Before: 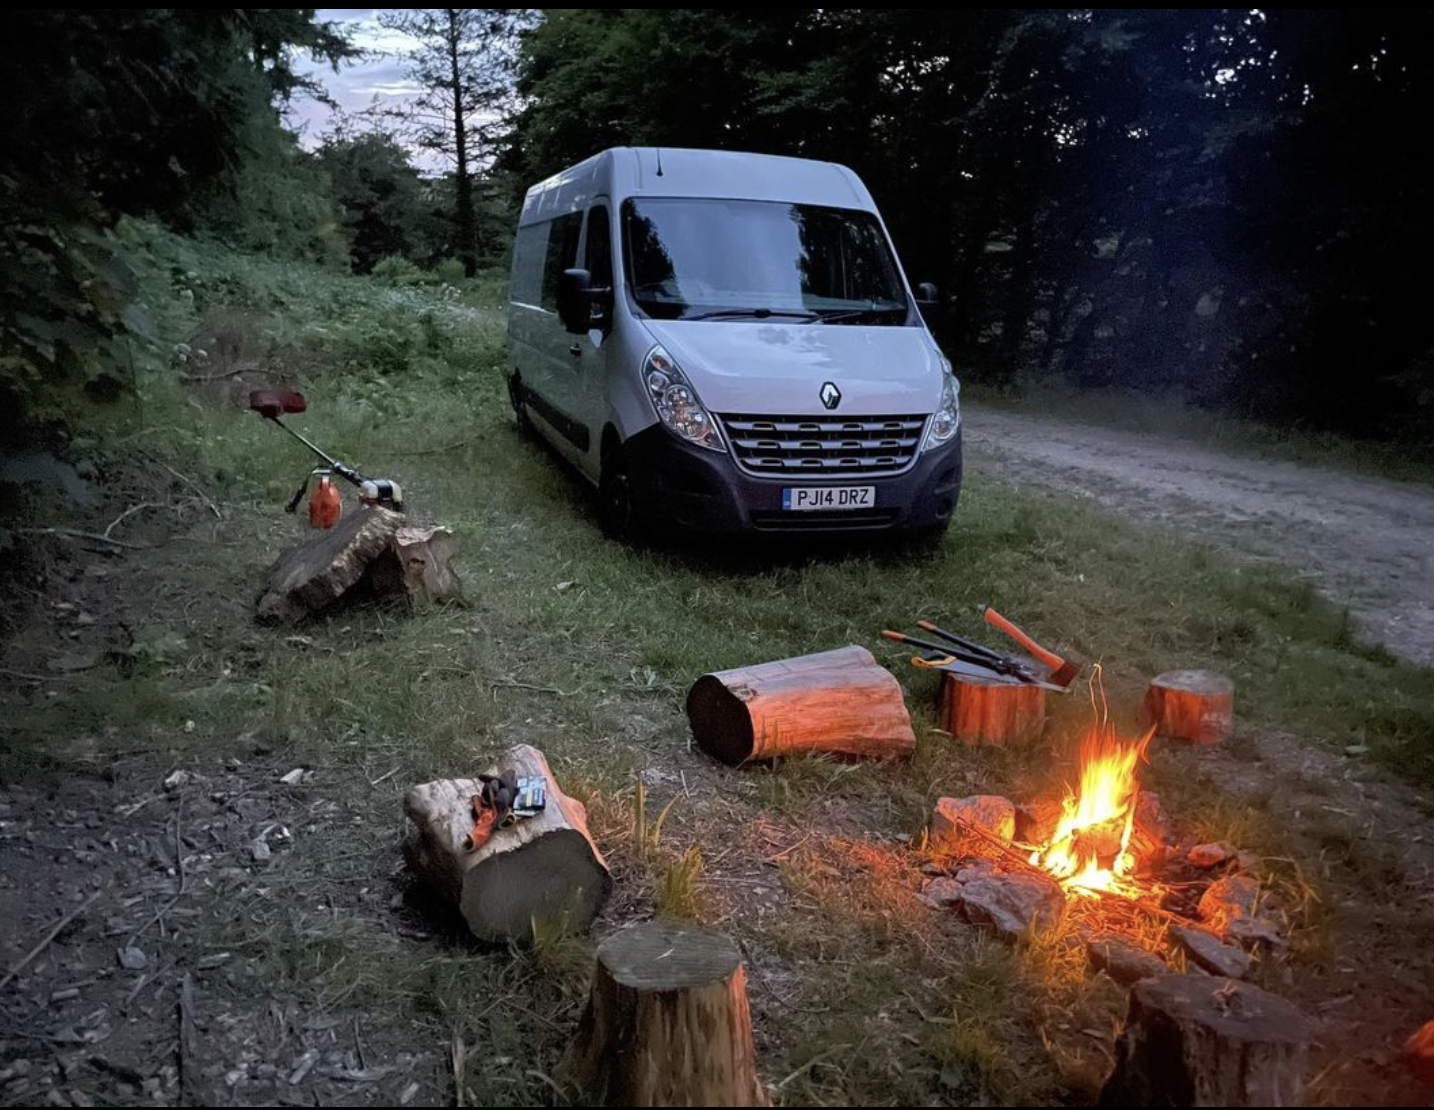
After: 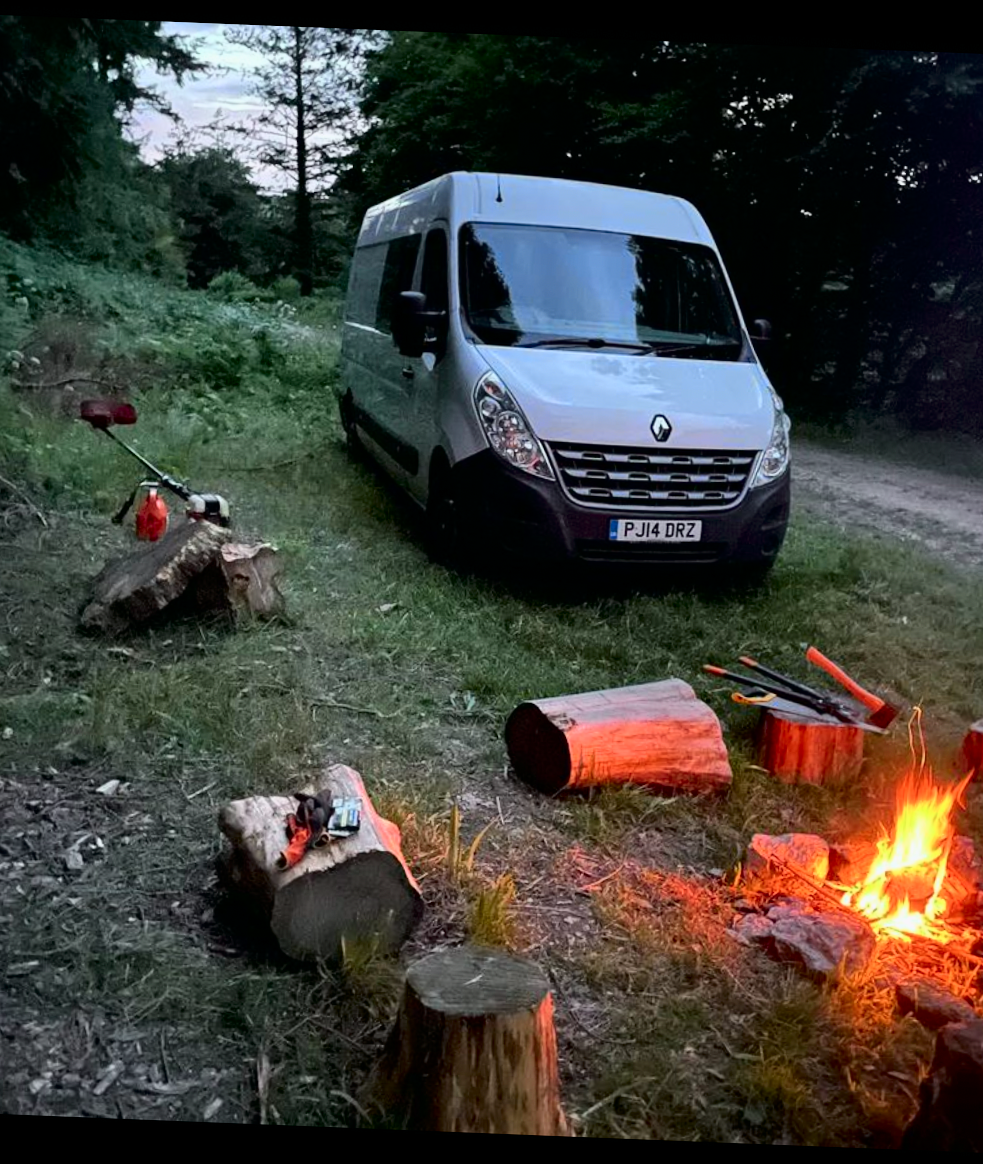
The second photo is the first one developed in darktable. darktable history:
rotate and perspective: rotation 2.27°, automatic cropping off
crop and rotate: left 13.409%, right 19.924%
tone curve: curves: ch0 [(0, 0) (0.035, 0.011) (0.133, 0.076) (0.285, 0.265) (0.491, 0.541) (0.617, 0.693) (0.704, 0.77) (0.794, 0.865) (0.895, 0.938) (1, 0.976)]; ch1 [(0, 0) (0.318, 0.278) (0.444, 0.427) (0.502, 0.497) (0.543, 0.547) (0.601, 0.641) (0.746, 0.764) (1, 1)]; ch2 [(0, 0) (0.316, 0.292) (0.381, 0.37) (0.423, 0.448) (0.476, 0.482) (0.502, 0.5) (0.543, 0.547) (0.587, 0.613) (0.642, 0.672) (0.704, 0.727) (0.865, 0.827) (1, 0.951)], color space Lab, independent channels, preserve colors none
